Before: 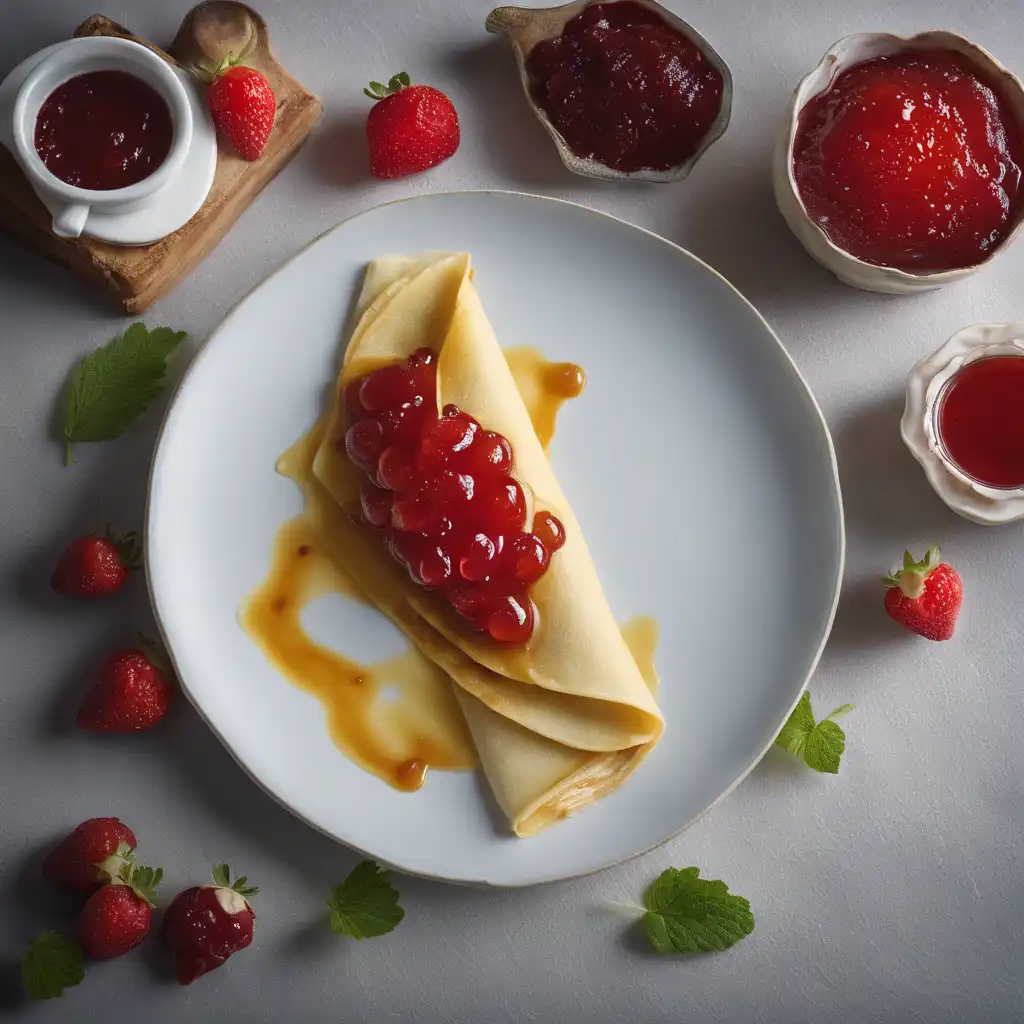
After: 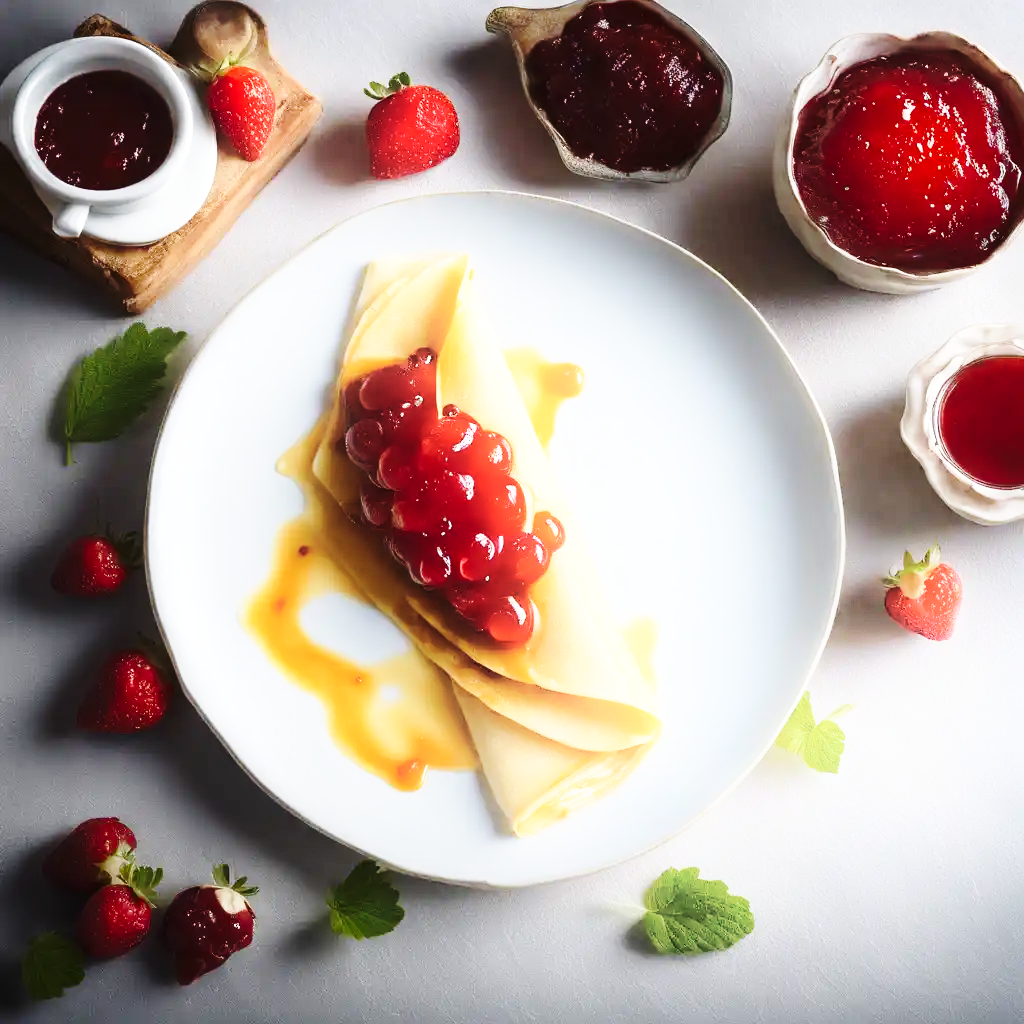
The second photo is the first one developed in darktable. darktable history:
tone equalizer: -8 EV -0.417 EV, -7 EV -0.389 EV, -6 EV -0.333 EV, -5 EV -0.222 EV, -3 EV 0.222 EV, -2 EV 0.333 EV, -1 EV 0.389 EV, +0 EV 0.417 EV, edges refinement/feathering 500, mask exposure compensation -1.57 EV, preserve details no
base curve: curves: ch0 [(0, 0) (0.028, 0.03) (0.121, 0.232) (0.46, 0.748) (0.859, 0.968) (1, 1)], preserve colors none
shadows and highlights: shadows -21.3, highlights 100, soften with gaussian
